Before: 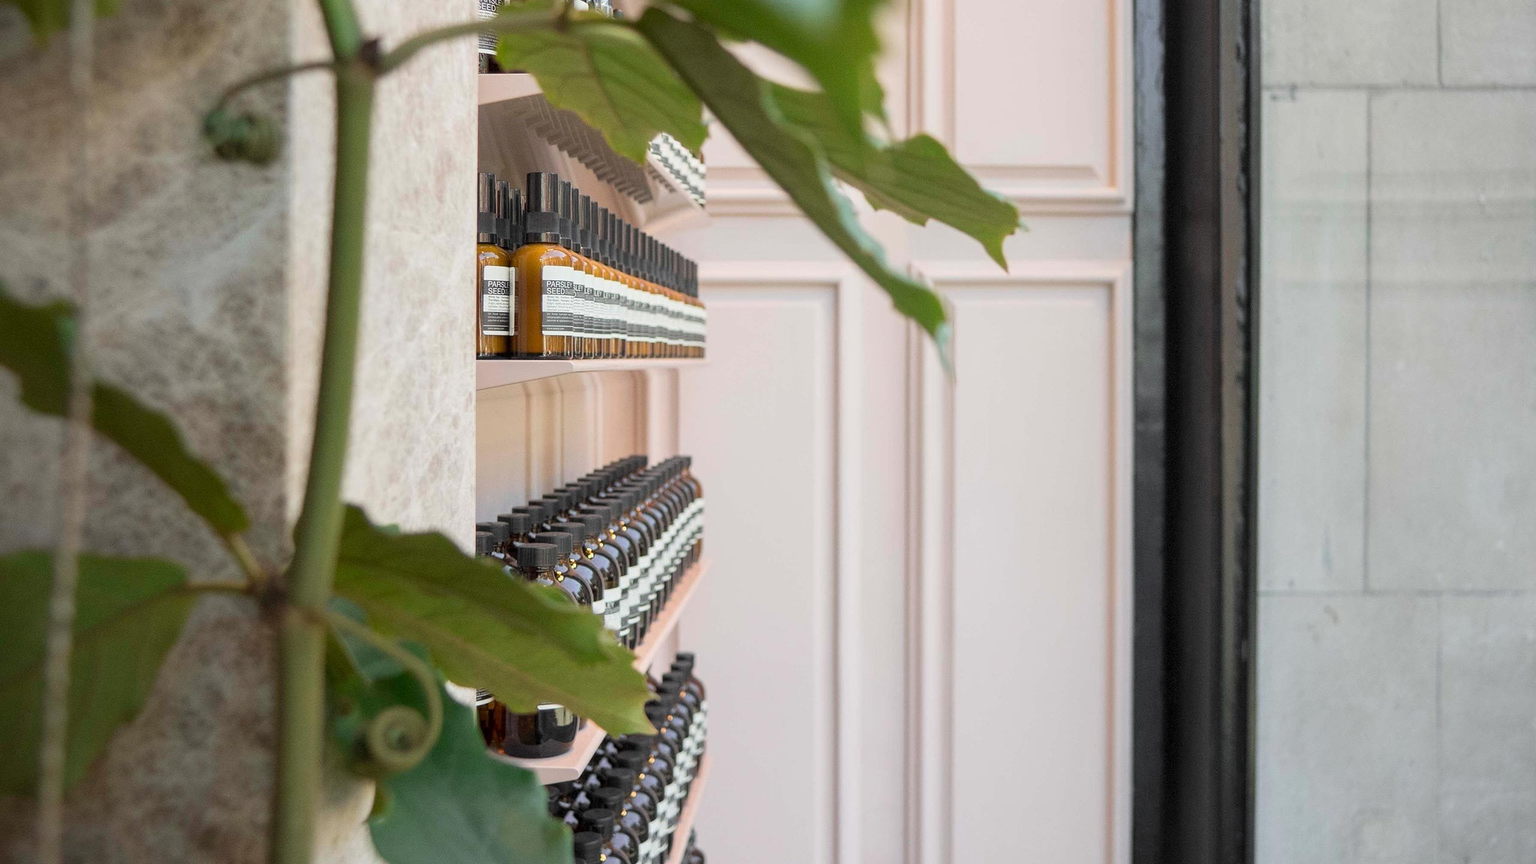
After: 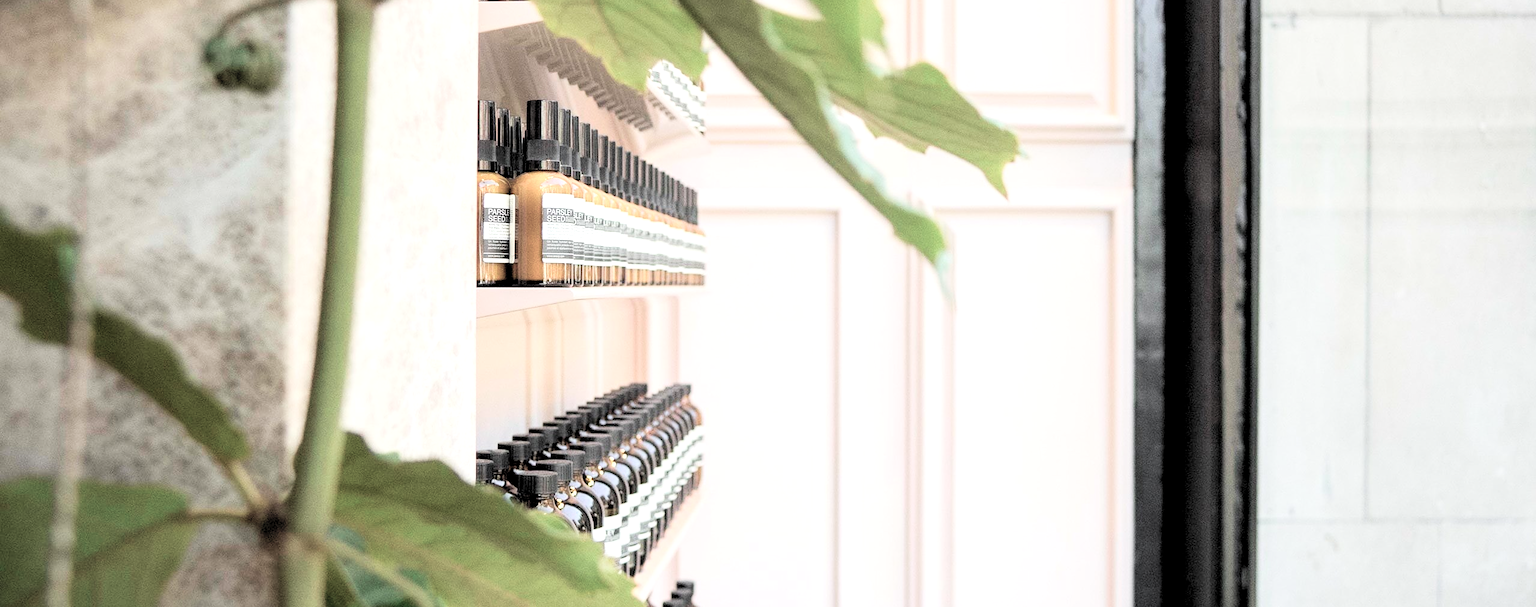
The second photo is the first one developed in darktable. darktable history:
color balance rgb: global offset › luminance 0.273%, linear chroma grading › global chroma 6.51%, perceptual saturation grading › global saturation -32.128%, global vibrance 10.347%, saturation formula JzAzBz (2021)
tone equalizer: -8 EV -0.74 EV, -7 EV -0.705 EV, -6 EV -0.588 EV, -5 EV -0.378 EV, -3 EV 0.403 EV, -2 EV 0.6 EV, -1 EV 0.686 EV, +0 EV 0.737 EV, edges refinement/feathering 500, mask exposure compensation -1.57 EV, preserve details no
crop and rotate: top 8.412%, bottom 21.243%
levels: levels [0.036, 0.364, 0.827]
filmic rgb: black relative exposure -7.15 EV, white relative exposure 5.38 EV, threshold 3.06 EV, hardness 3.02, enable highlight reconstruction true
